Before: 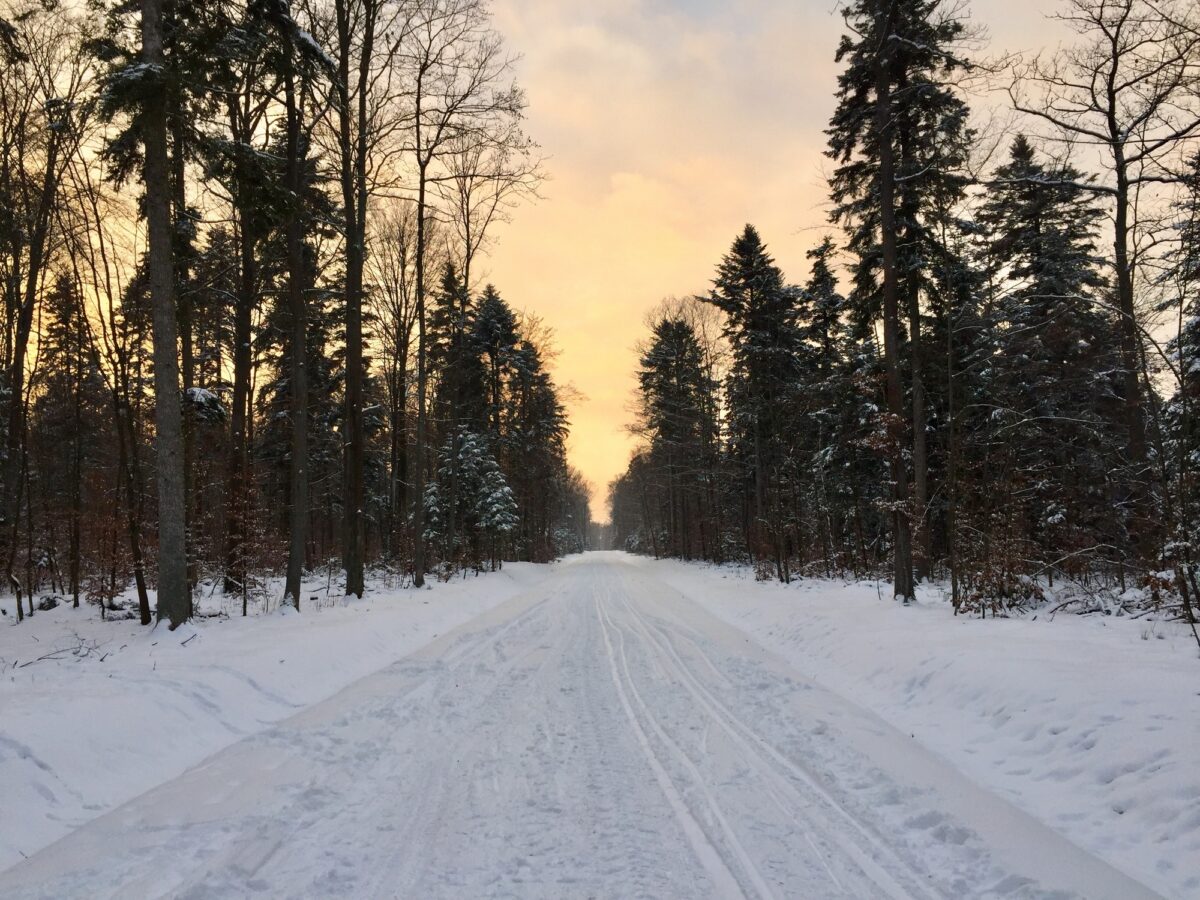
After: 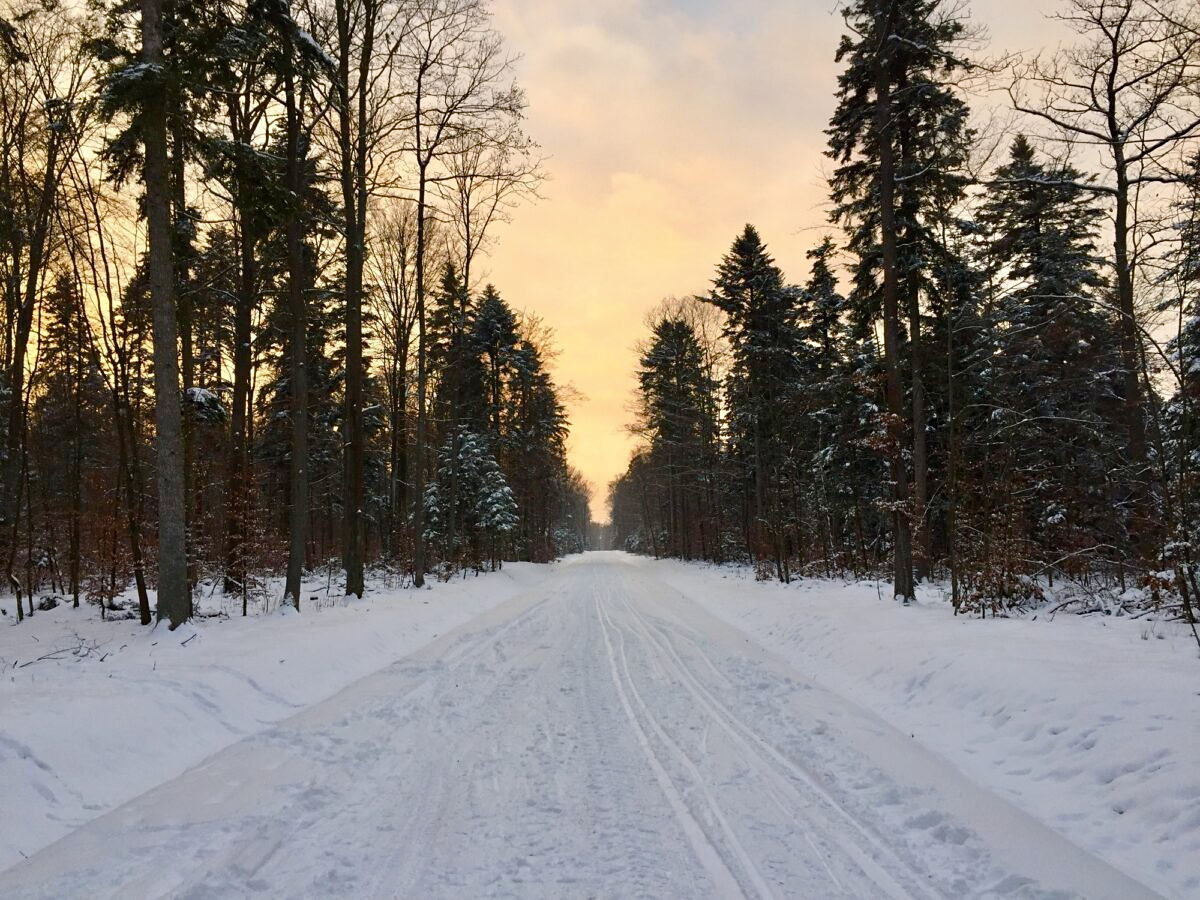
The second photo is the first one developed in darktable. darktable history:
color balance rgb: perceptual saturation grading › global saturation 20%, perceptual saturation grading › highlights -25%, perceptual saturation grading › shadows 25%
sharpen: amount 0.2
